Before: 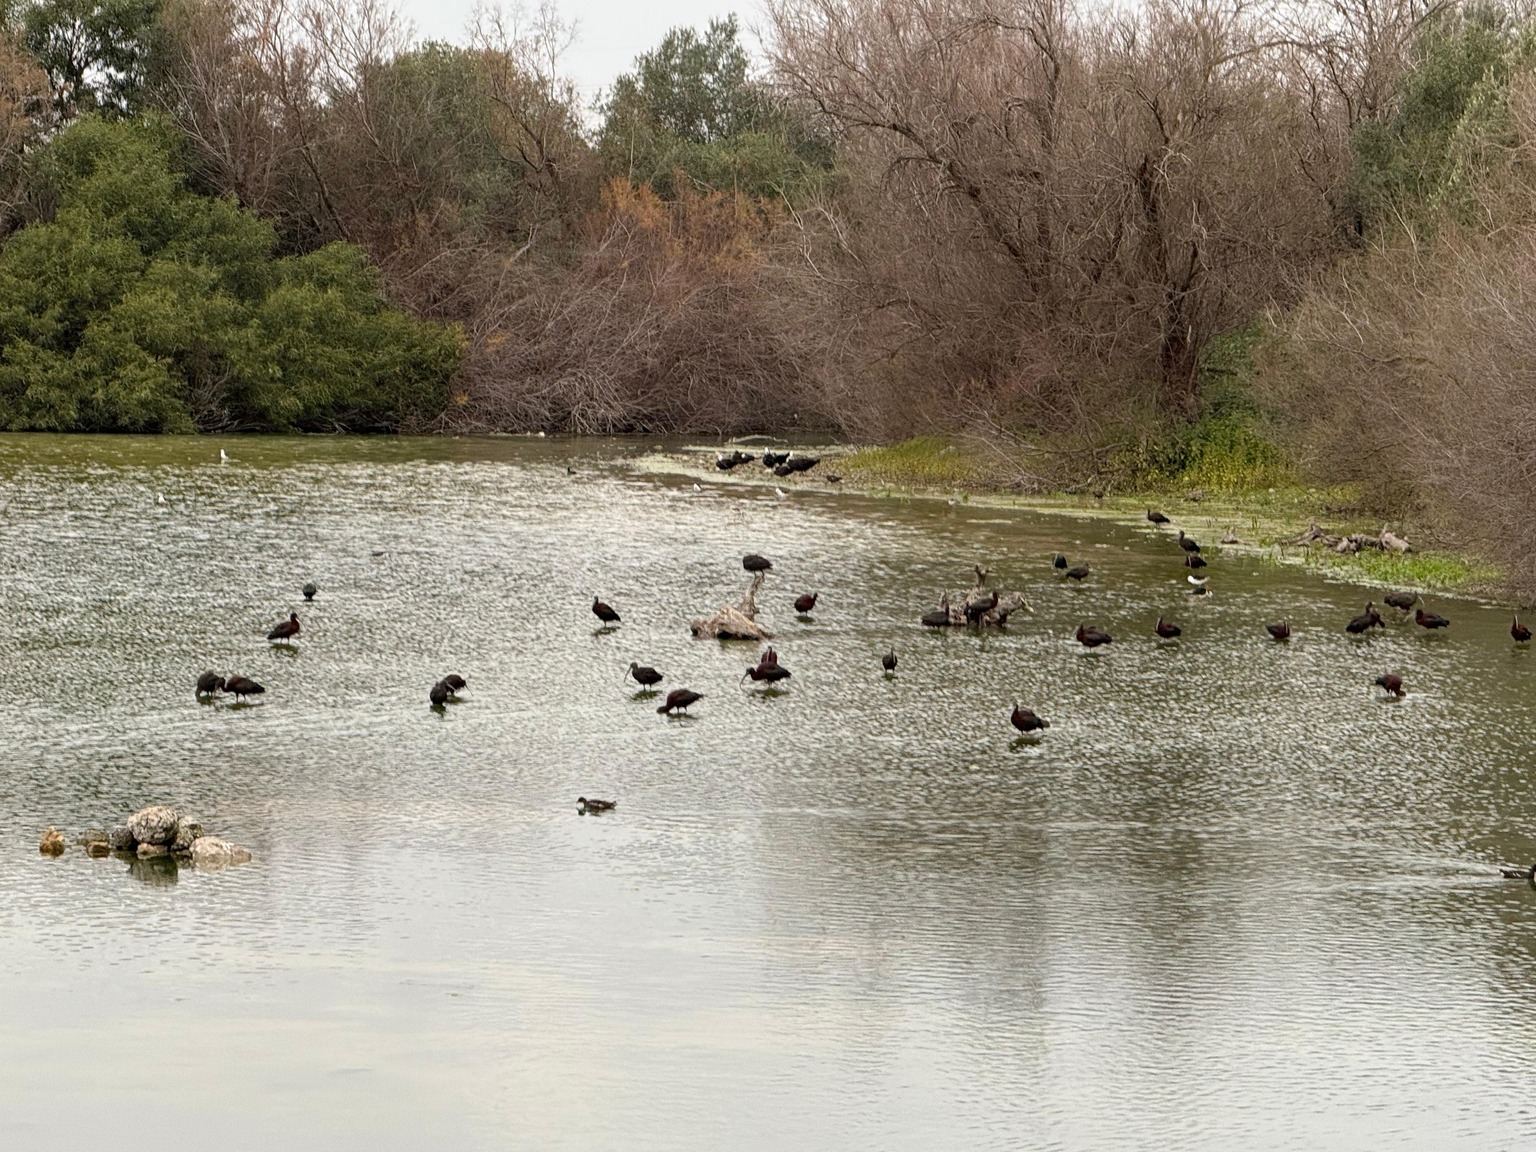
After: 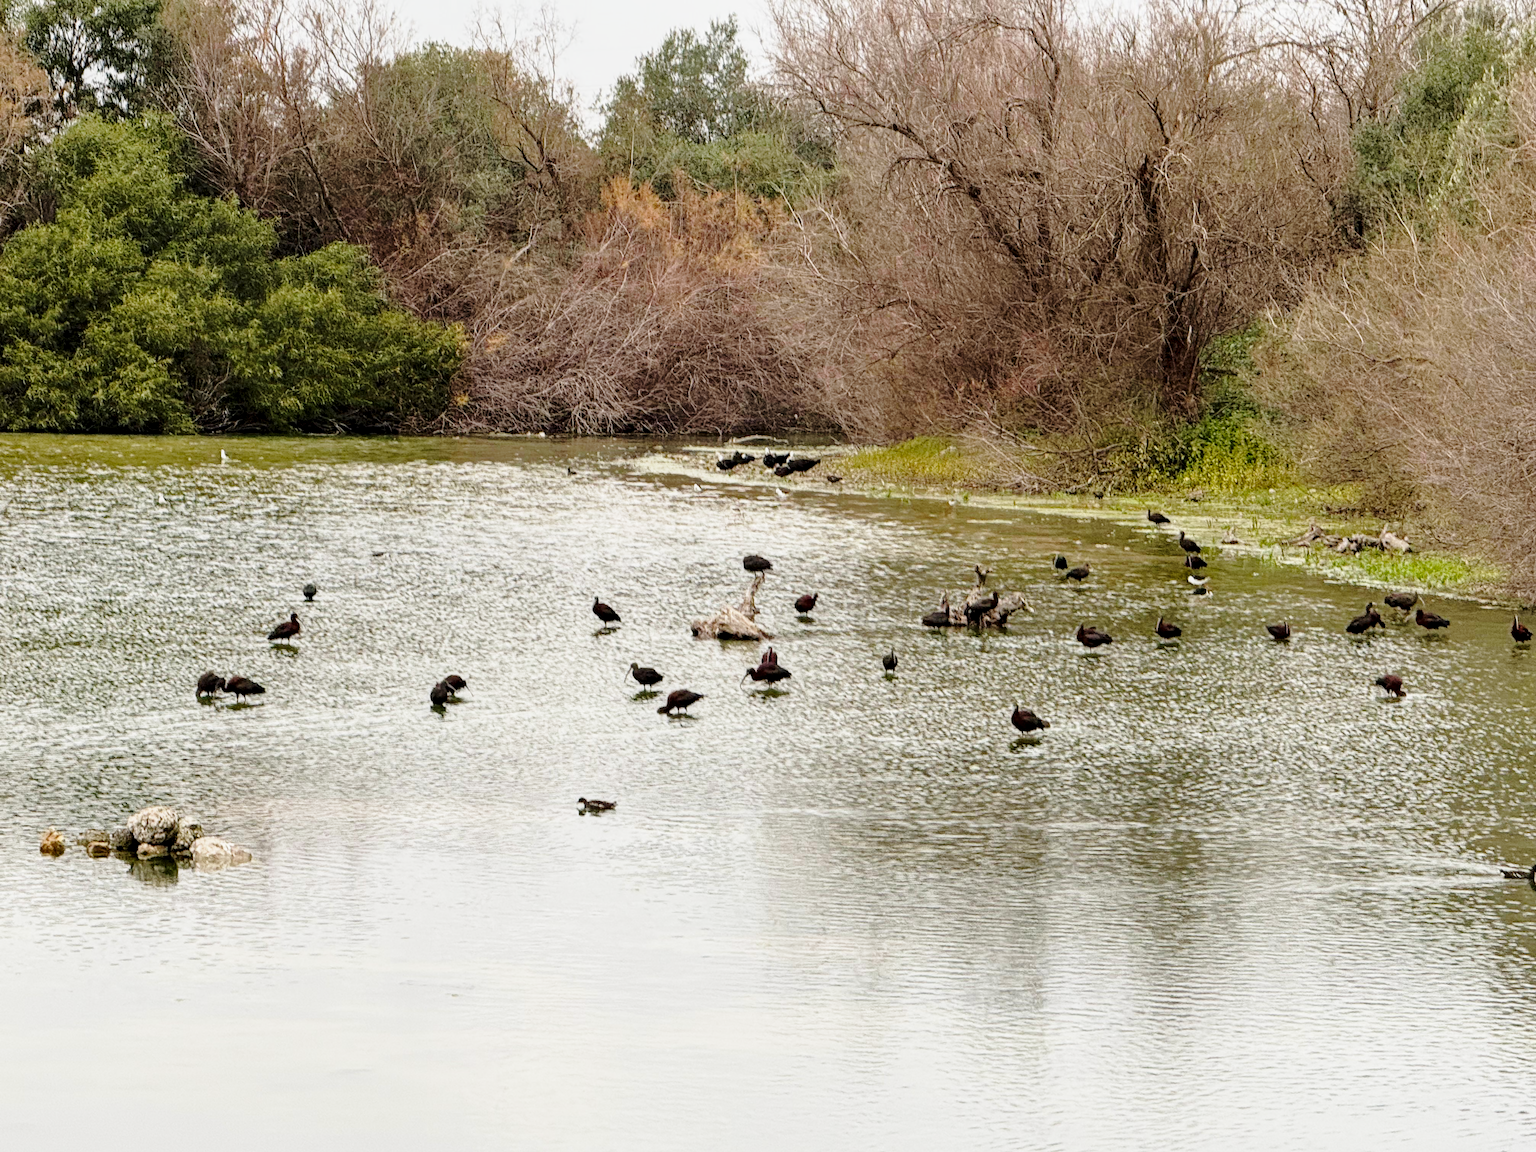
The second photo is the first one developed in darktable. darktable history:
tone equalizer: -8 EV -2 EV, -7 EV -2 EV, -6 EV -2 EV, -5 EV -2 EV, -4 EV -2 EV, -3 EV -2 EV, -2 EV -2 EV, -1 EV -1.63 EV, +0 EV -2 EV
color balance rgb: linear chroma grading › global chroma -0.67%, saturation formula JzAzBz (2021)
base curve: curves: ch0 [(0, 0) (0.028, 0.03) (0.121, 0.232) (0.46, 0.748) (0.859, 0.968) (1, 1)], preserve colors none
local contrast: highlights 61%, shadows 106%, detail 107%, midtone range 0.529
exposure: black level correction 0.001, exposure 1.719 EV, compensate exposure bias true, compensate highlight preservation false
